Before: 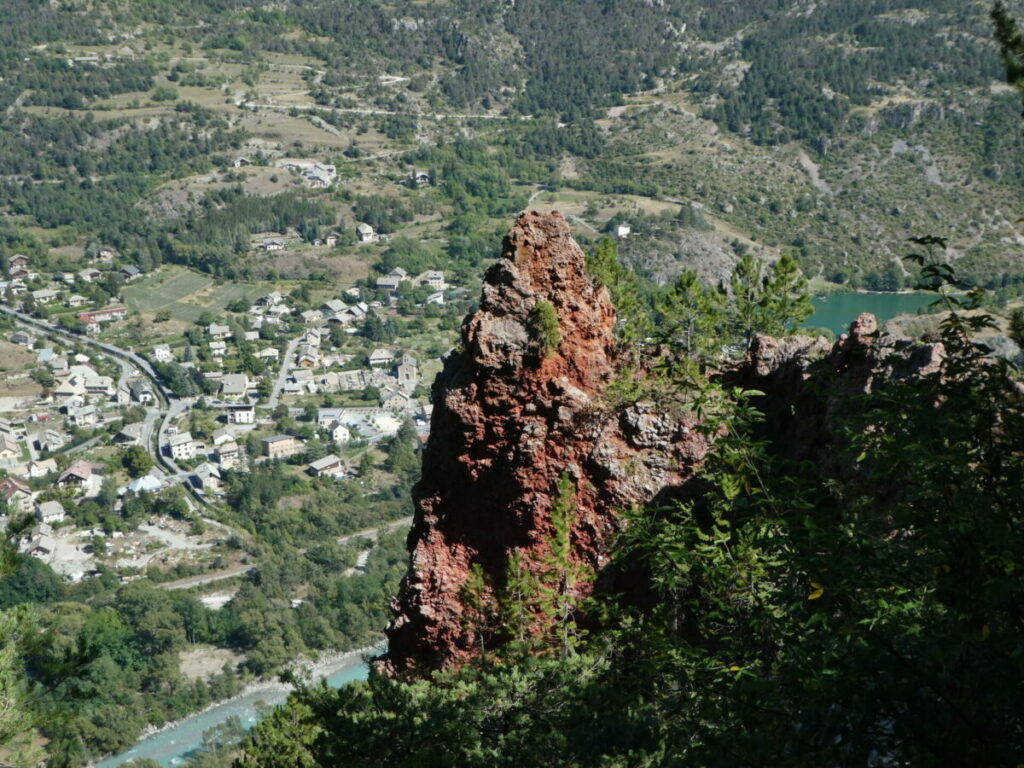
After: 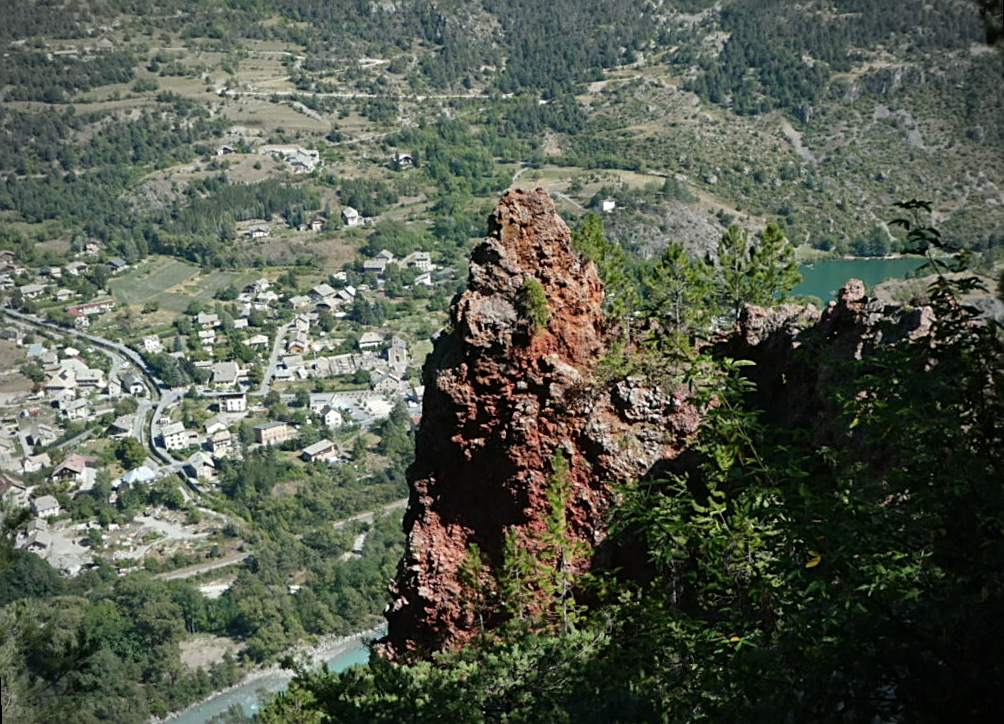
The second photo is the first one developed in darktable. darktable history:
sharpen: on, module defaults
rotate and perspective: rotation -2°, crop left 0.022, crop right 0.978, crop top 0.049, crop bottom 0.951
vignetting: width/height ratio 1.094
